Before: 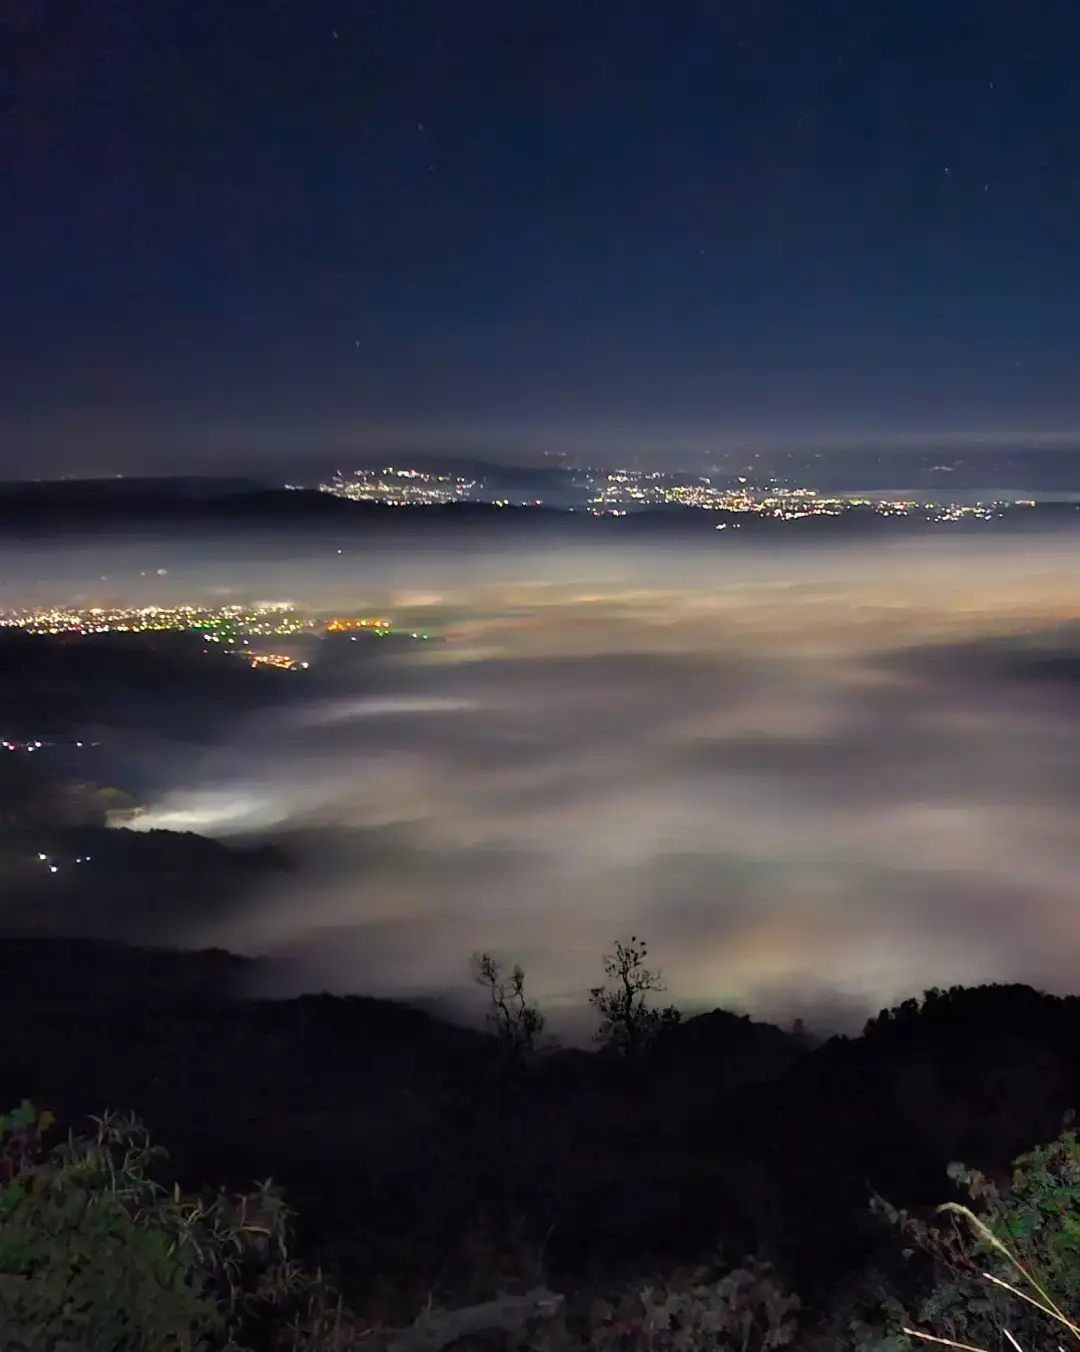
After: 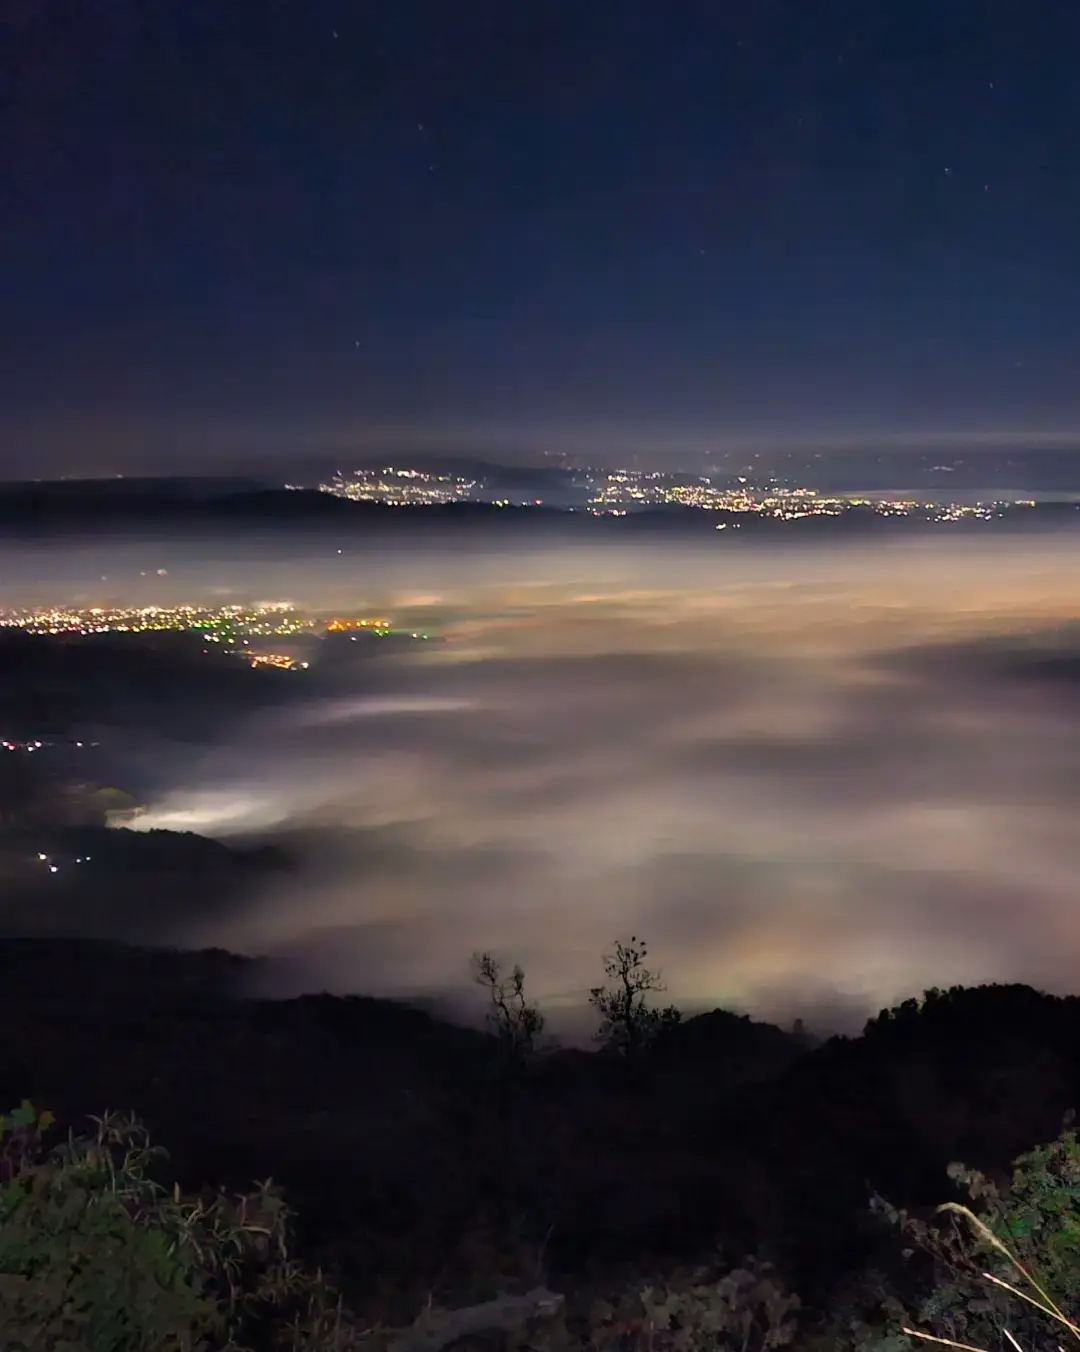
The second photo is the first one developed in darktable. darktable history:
color correction: highlights a* 5.97, highlights b* 4.76
